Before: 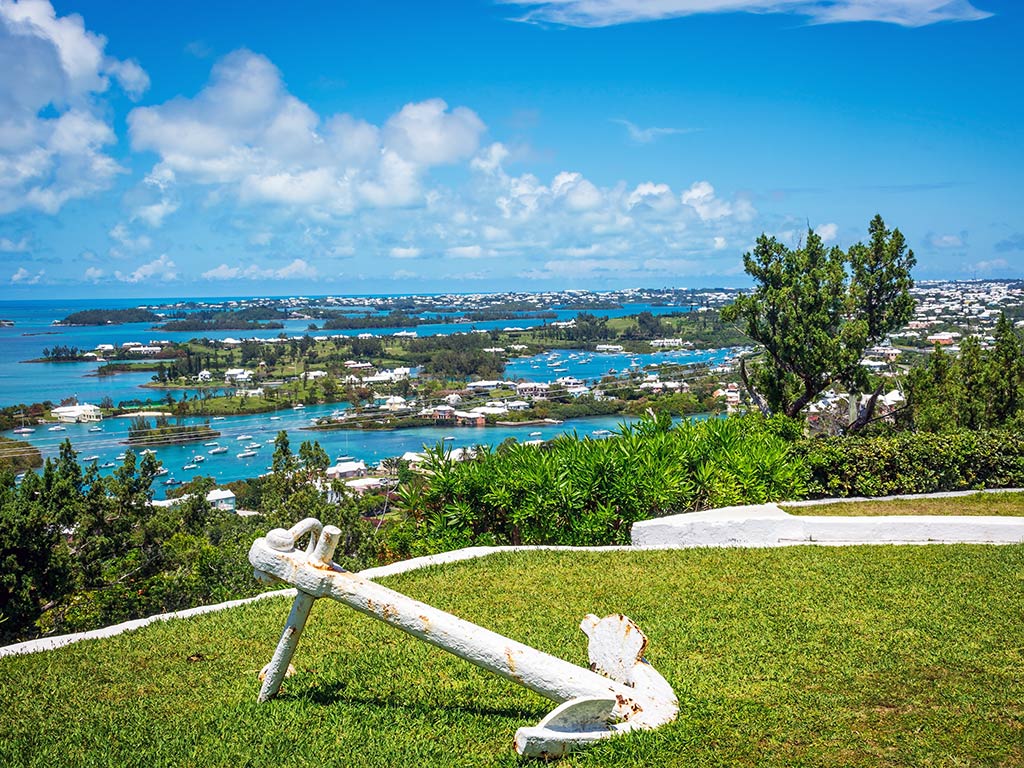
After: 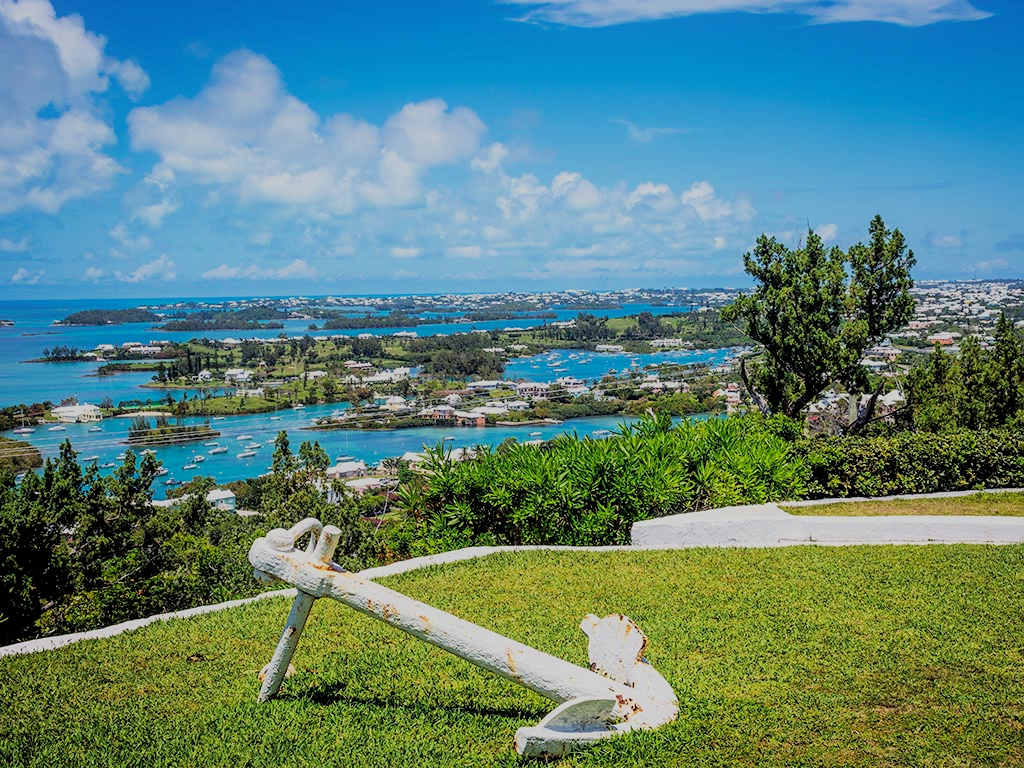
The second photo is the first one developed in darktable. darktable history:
filmic rgb: black relative exposure -4.58 EV, white relative exposure 4.79 EV, hardness 2.34, latitude 35.32%, contrast 1.043, highlights saturation mix 1.31%, shadows ↔ highlights balance 1.22%, color science v6 (2022)
contrast equalizer: y [[0.5, 0.488, 0.462, 0.461, 0.491, 0.5], [0.5 ×6], [0.5 ×6], [0 ×6], [0 ×6]]
